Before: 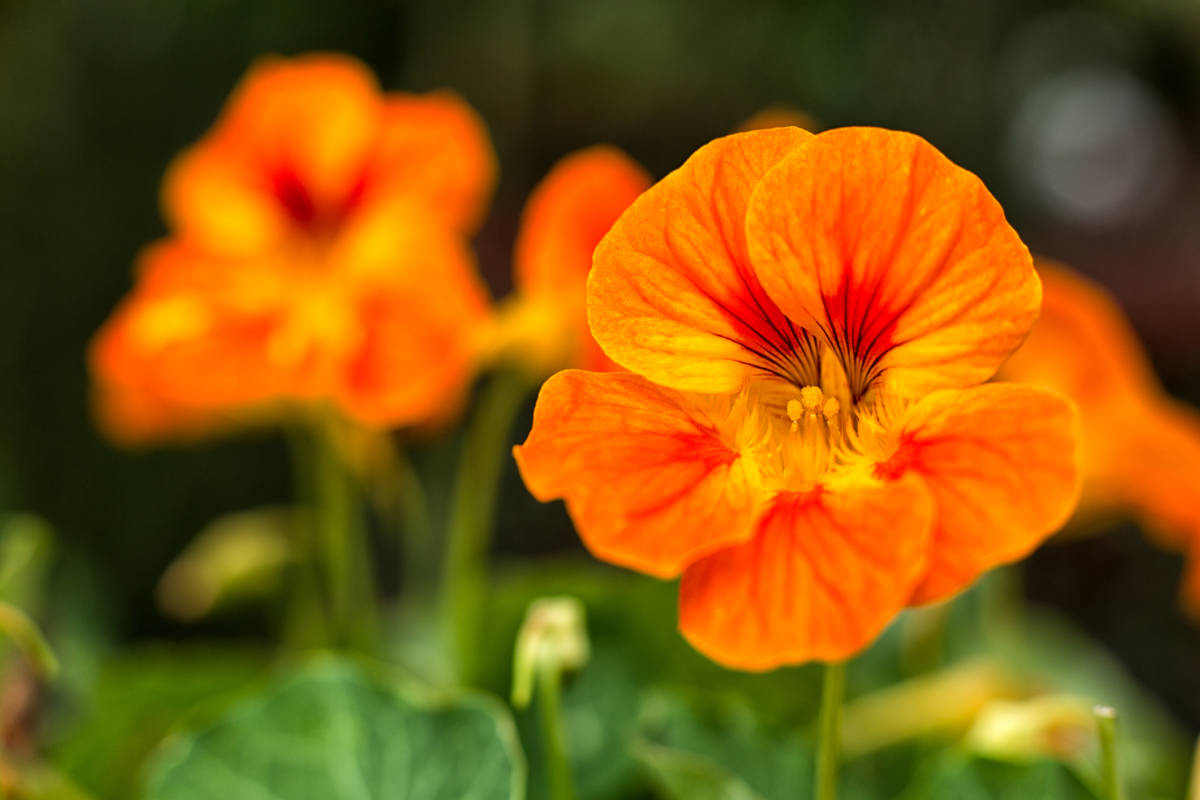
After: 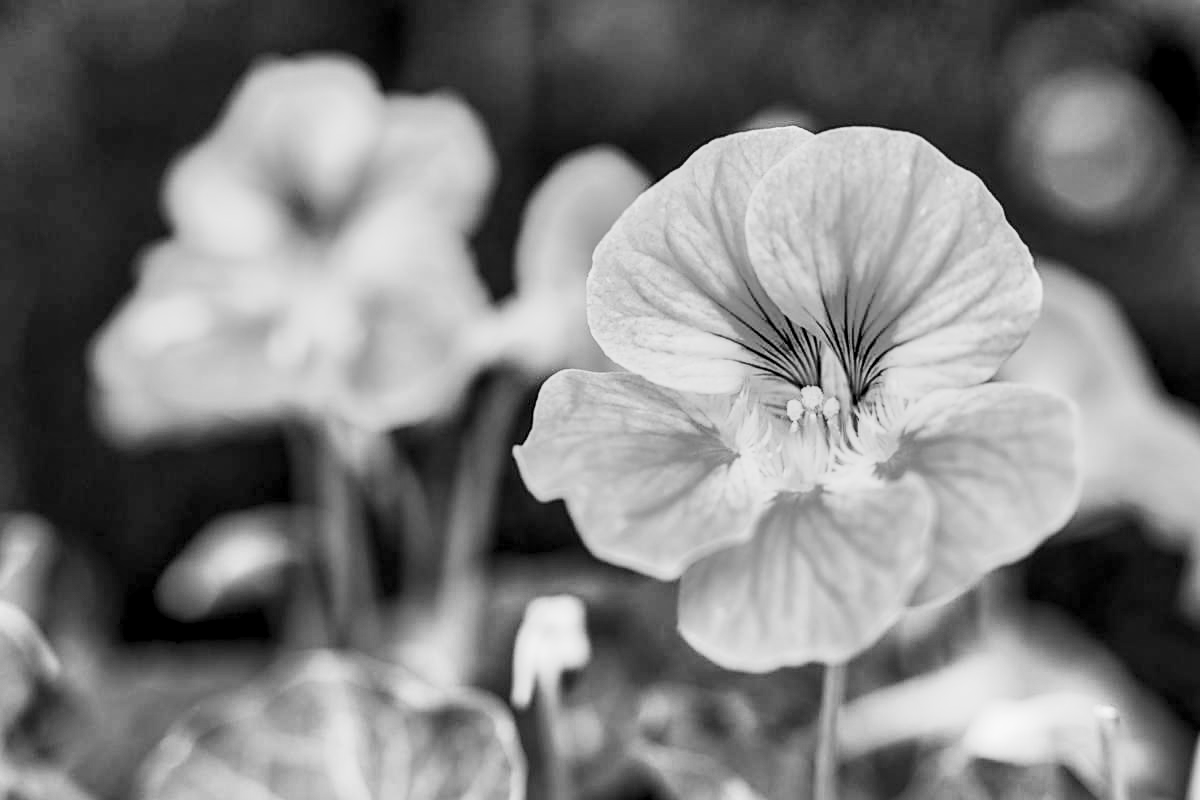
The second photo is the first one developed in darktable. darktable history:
shadows and highlights: highlights color adjustment 0%, low approximation 0.01, soften with gaussian
sharpen: radius 1.864, amount 0.398, threshold 1.271
local contrast: detail 150%
exposure: black level correction 0.001, compensate highlight preservation false
monochrome: a 1.94, b -0.638
base curve: curves: ch0 [(0, 0) (0.088, 0.125) (0.176, 0.251) (0.354, 0.501) (0.613, 0.749) (1, 0.877)], preserve colors none
tone curve: curves: ch0 [(0, 0.012) (0.052, 0.04) (0.107, 0.086) (0.269, 0.266) (0.471, 0.503) (0.731, 0.771) (0.921, 0.909) (0.999, 0.951)]; ch1 [(0, 0) (0.339, 0.298) (0.402, 0.363) (0.444, 0.415) (0.485, 0.469) (0.494, 0.493) (0.504, 0.501) (0.525, 0.534) (0.555, 0.593) (0.594, 0.648) (1, 1)]; ch2 [(0, 0) (0.48, 0.48) (0.504, 0.5) (0.535, 0.557) (0.581, 0.623) (0.649, 0.683) (0.824, 0.815) (1, 1)], color space Lab, independent channels, preserve colors none
tone equalizer: -8 EV 0.001 EV, -7 EV -0.002 EV, -6 EV 0.002 EV, -5 EV -0.03 EV, -4 EV -0.116 EV, -3 EV -0.169 EV, -2 EV 0.24 EV, -1 EV 0.702 EV, +0 EV 0.493 EV
